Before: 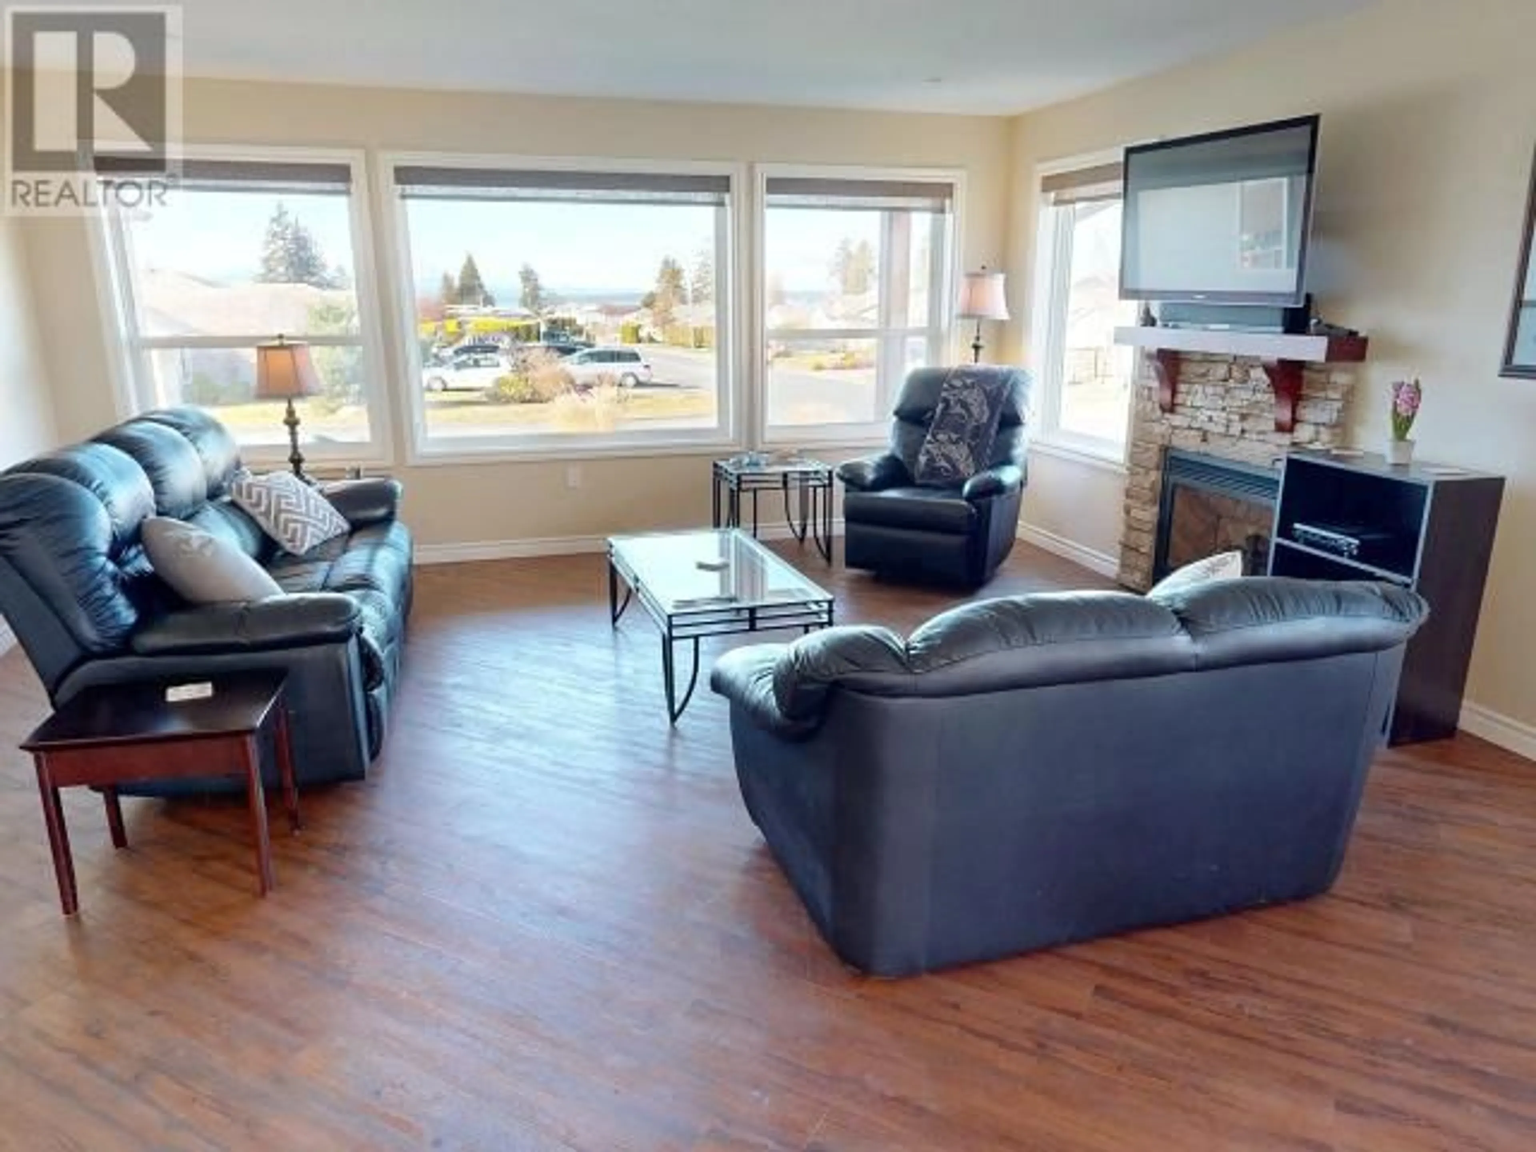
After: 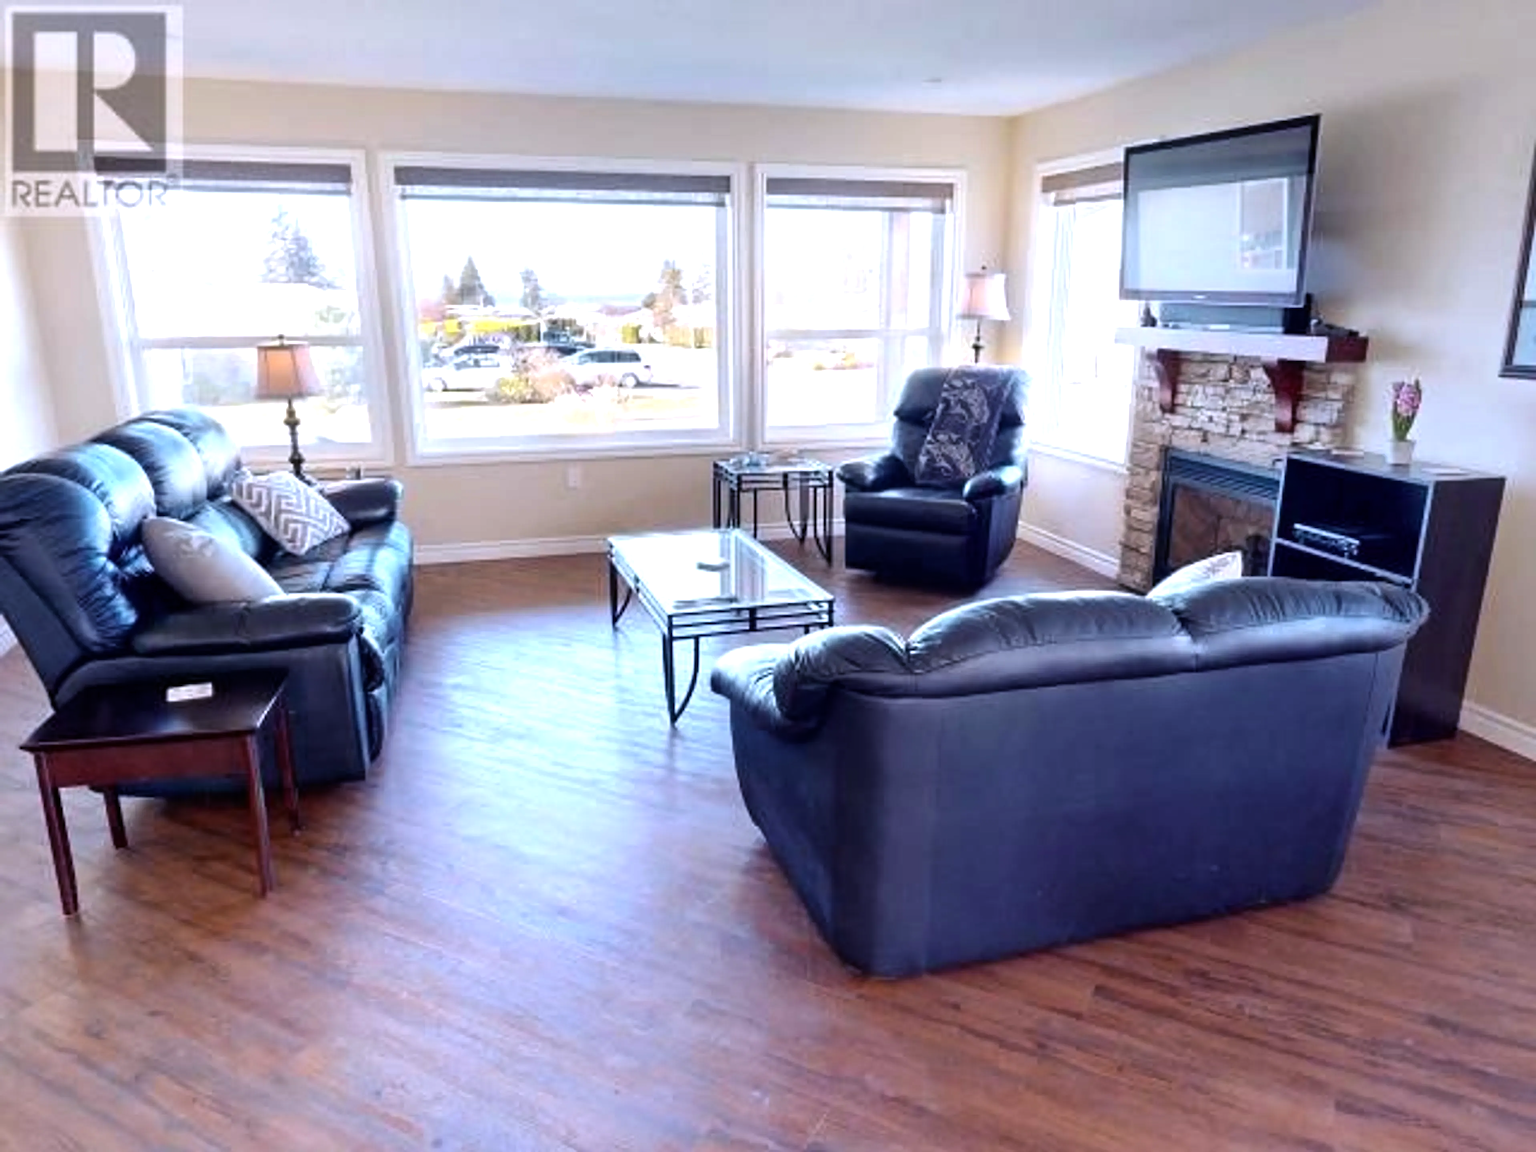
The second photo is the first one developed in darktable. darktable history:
color calibration: gray › normalize channels true, illuminant custom, x 0.364, y 0.384, temperature 4527.27 K, gamut compression 0.021
exposure: exposure 0.195 EV, compensate highlight preservation false
color balance rgb: shadows lift › luminance -21.648%, shadows lift › chroma 6.552%, shadows lift › hue 270.38°, perceptual saturation grading › global saturation 0.759%, contrast 14.885%
